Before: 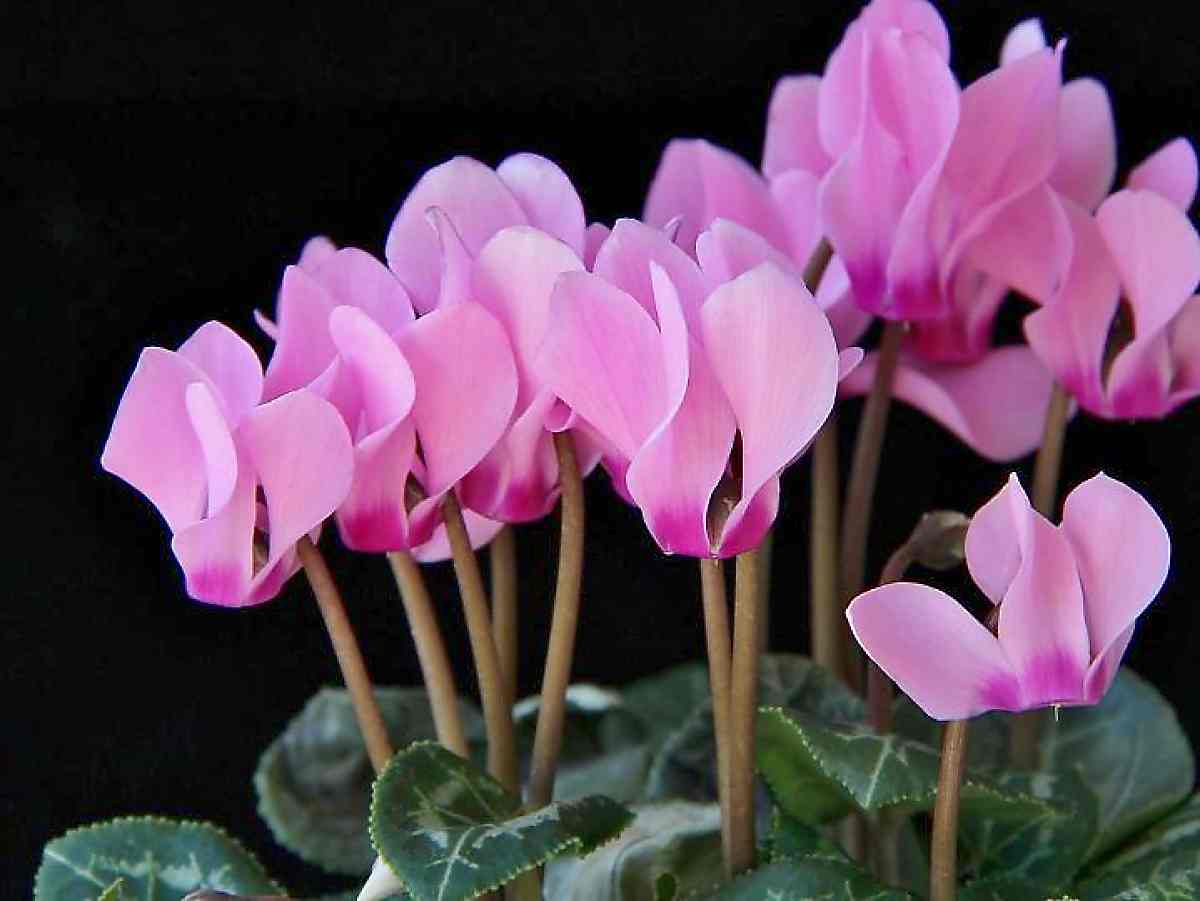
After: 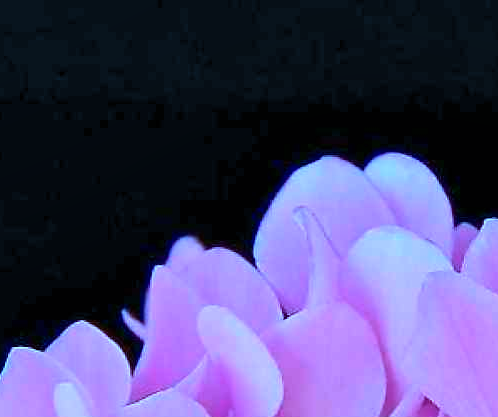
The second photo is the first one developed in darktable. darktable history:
crop and rotate: left 11.008%, top 0.104%, right 47.442%, bottom 53.563%
shadows and highlights: low approximation 0.01, soften with gaussian
color calibration: illuminant custom, x 0.434, y 0.395, temperature 3067.36 K
